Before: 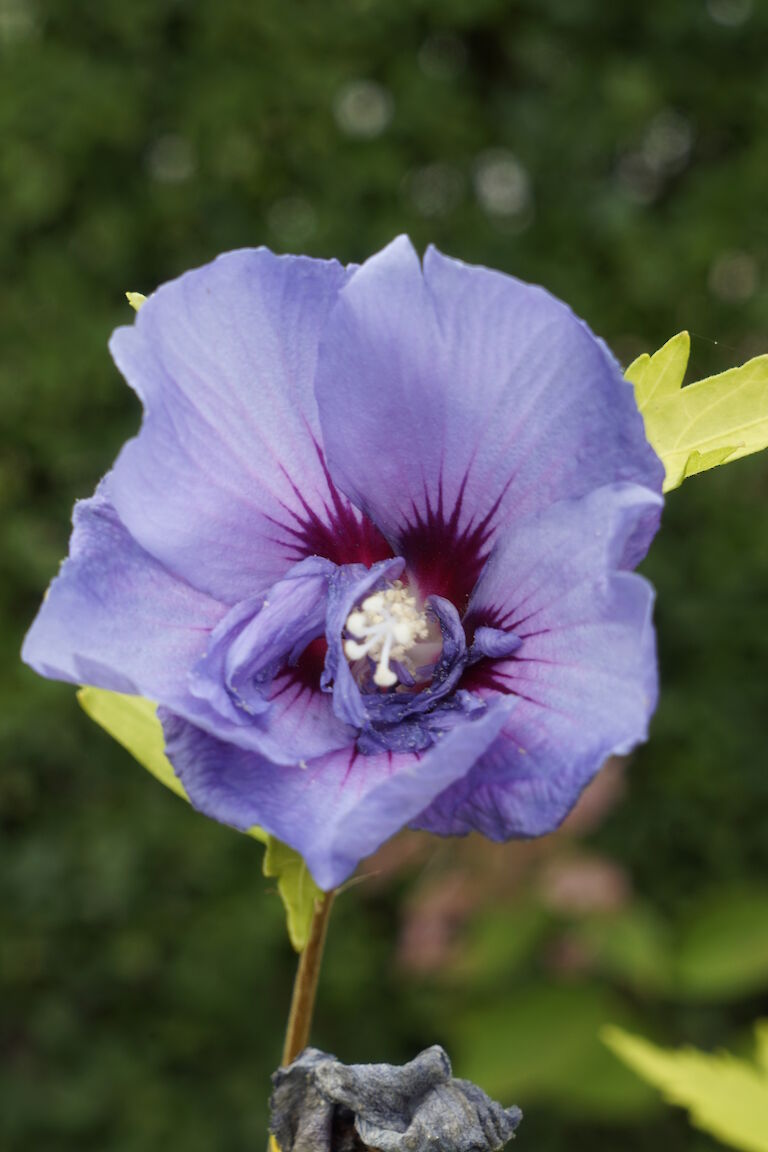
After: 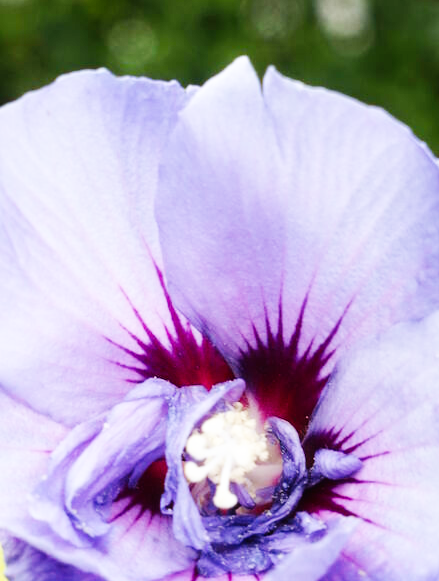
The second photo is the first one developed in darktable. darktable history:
crop: left 20.932%, top 15.471%, right 21.848%, bottom 34.081%
base curve: curves: ch0 [(0, 0.003) (0.001, 0.002) (0.006, 0.004) (0.02, 0.022) (0.048, 0.086) (0.094, 0.234) (0.162, 0.431) (0.258, 0.629) (0.385, 0.8) (0.548, 0.918) (0.751, 0.988) (1, 1)], preserve colors none
